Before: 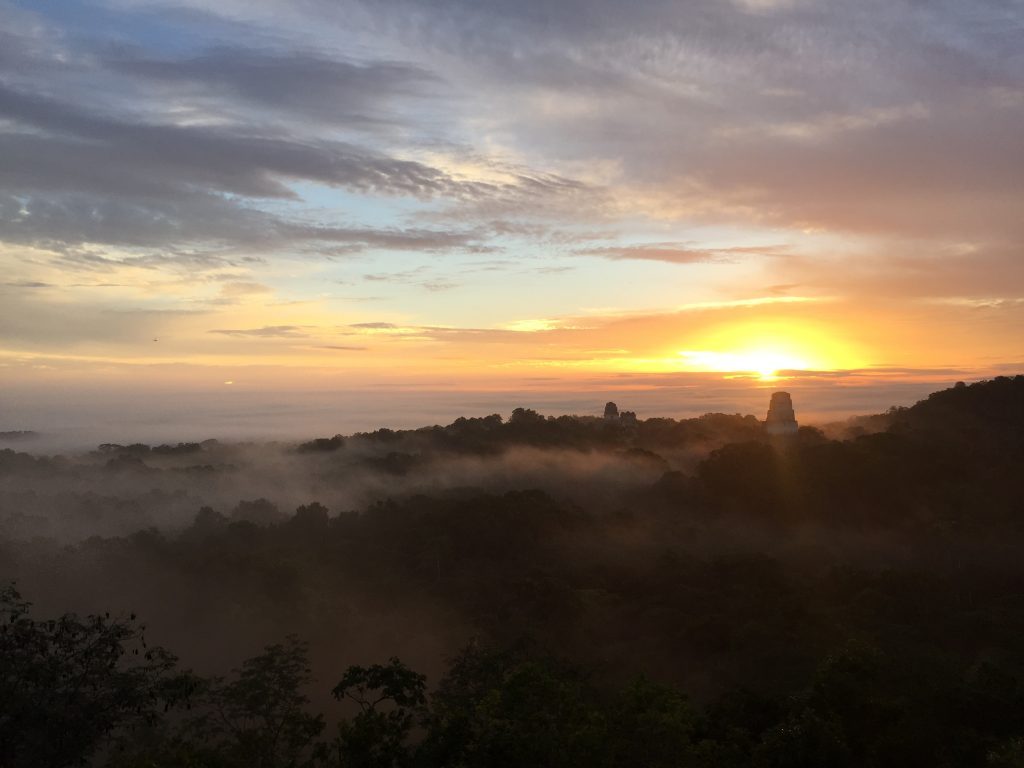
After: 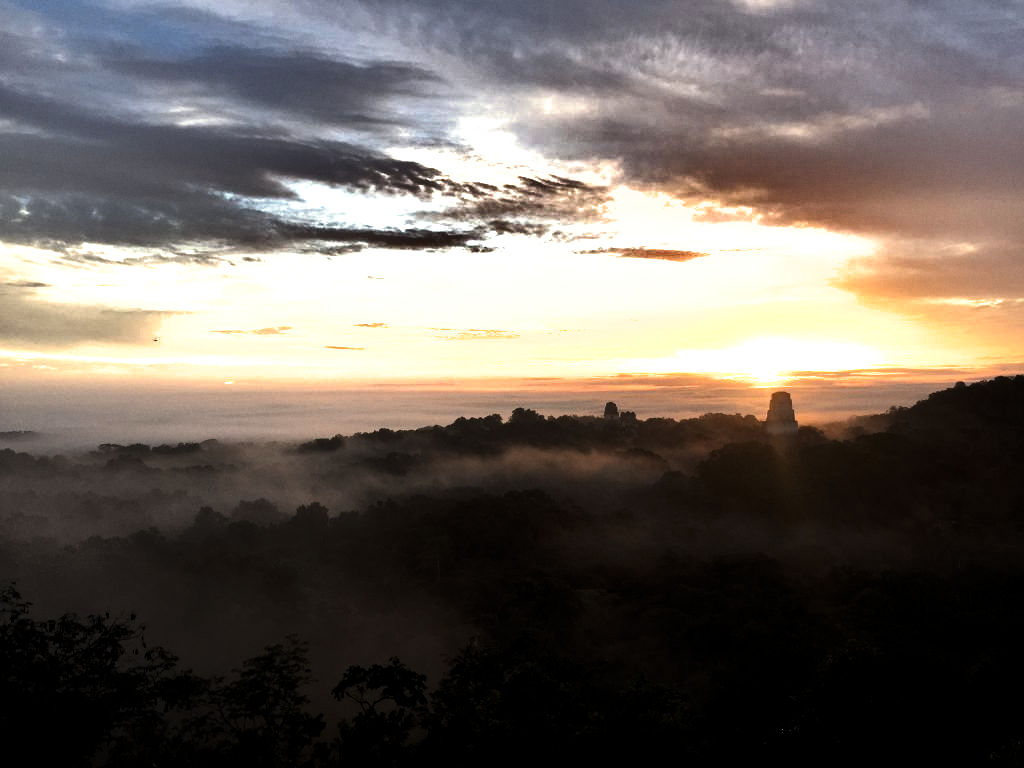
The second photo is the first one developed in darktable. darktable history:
shadows and highlights: shadows 24.5, highlights -78.15, soften with gaussian
exposure: exposure 0.127 EV, compensate highlight preservation false
grain: coarseness 0.09 ISO, strength 10%
levels: levels [0.044, 0.475, 0.791]
split-toning: shadows › saturation 0.61, highlights › saturation 0.58, balance -28.74, compress 87.36%
